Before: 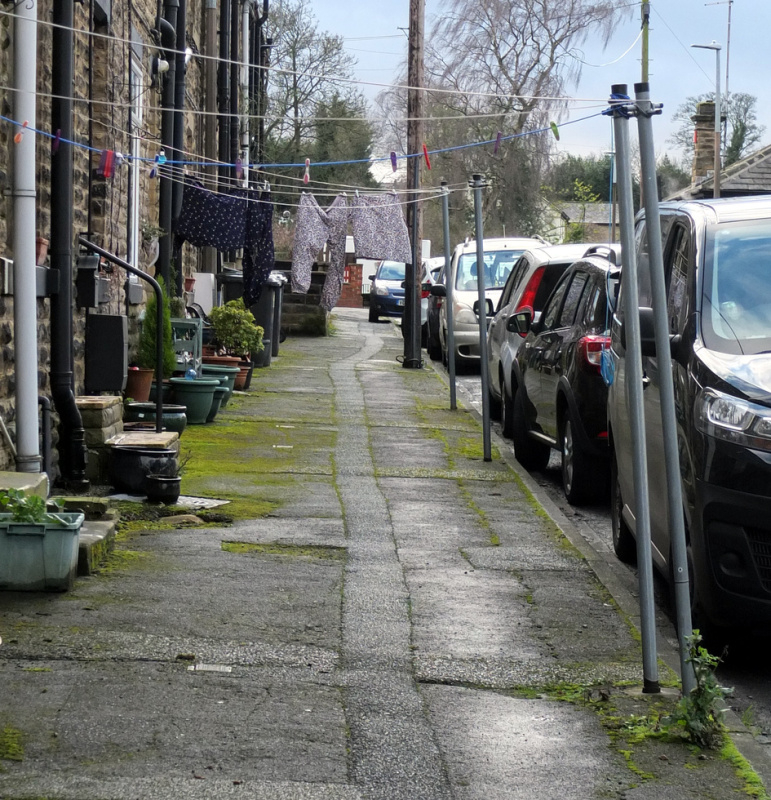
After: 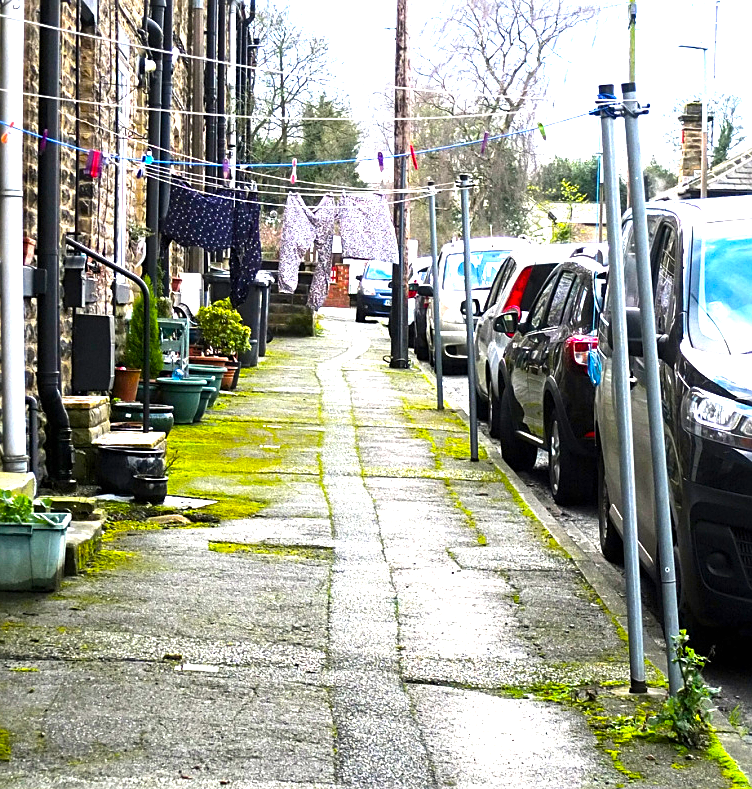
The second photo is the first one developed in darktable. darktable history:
exposure: black level correction 0, exposure 1.198 EV, compensate exposure bias true, compensate highlight preservation false
sharpen: on, module defaults
crop and rotate: left 1.774%, right 0.633%, bottom 1.28%
color balance rgb: linear chroma grading › global chroma 9%, perceptual saturation grading › global saturation 36%, perceptual saturation grading › shadows 35%, perceptual brilliance grading › global brilliance 15%, perceptual brilliance grading › shadows -35%, global vibrance 15%
